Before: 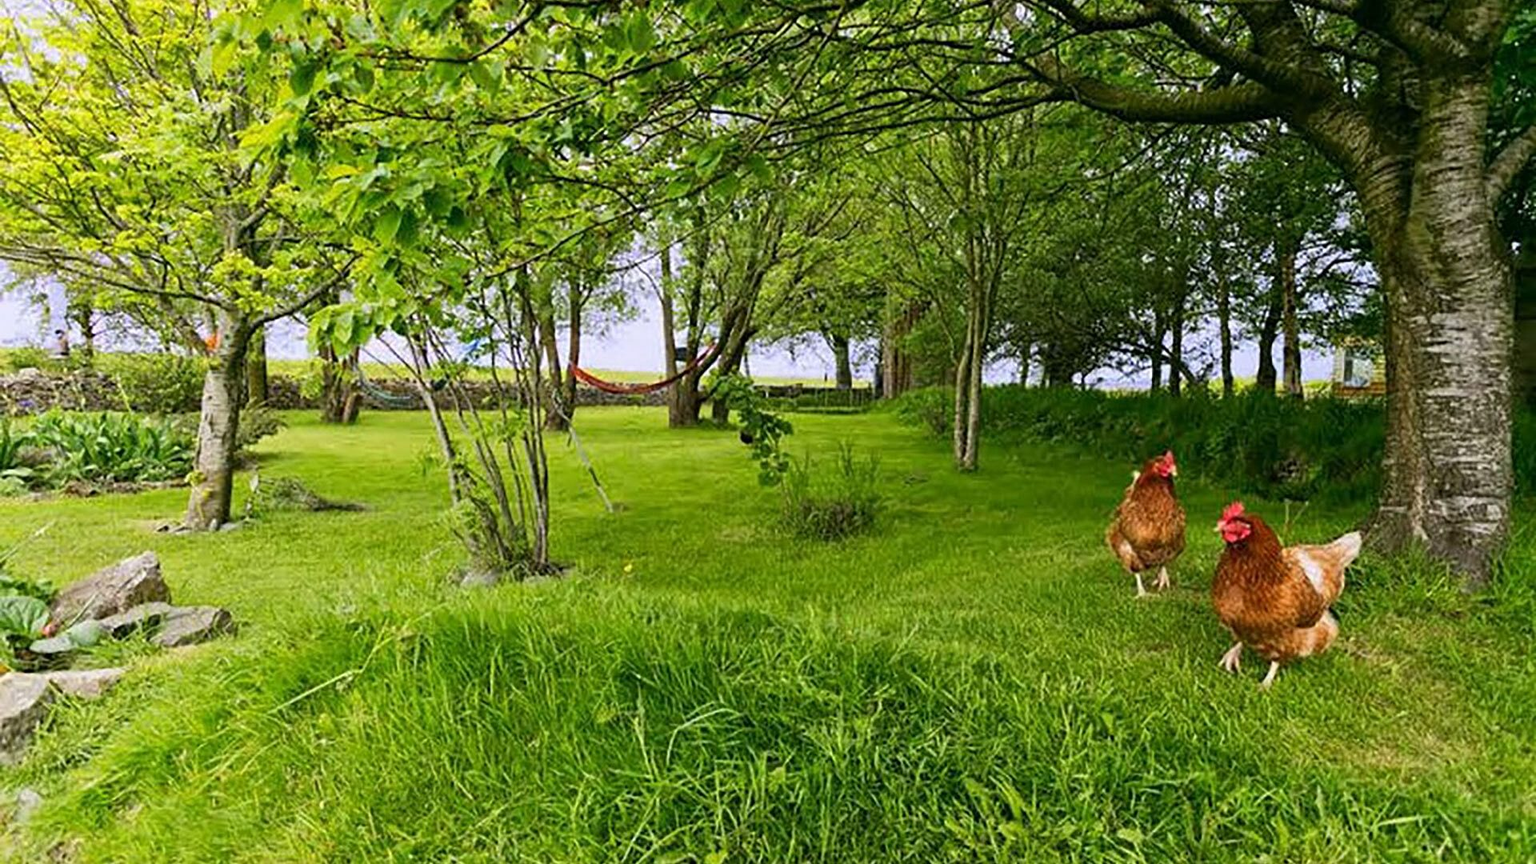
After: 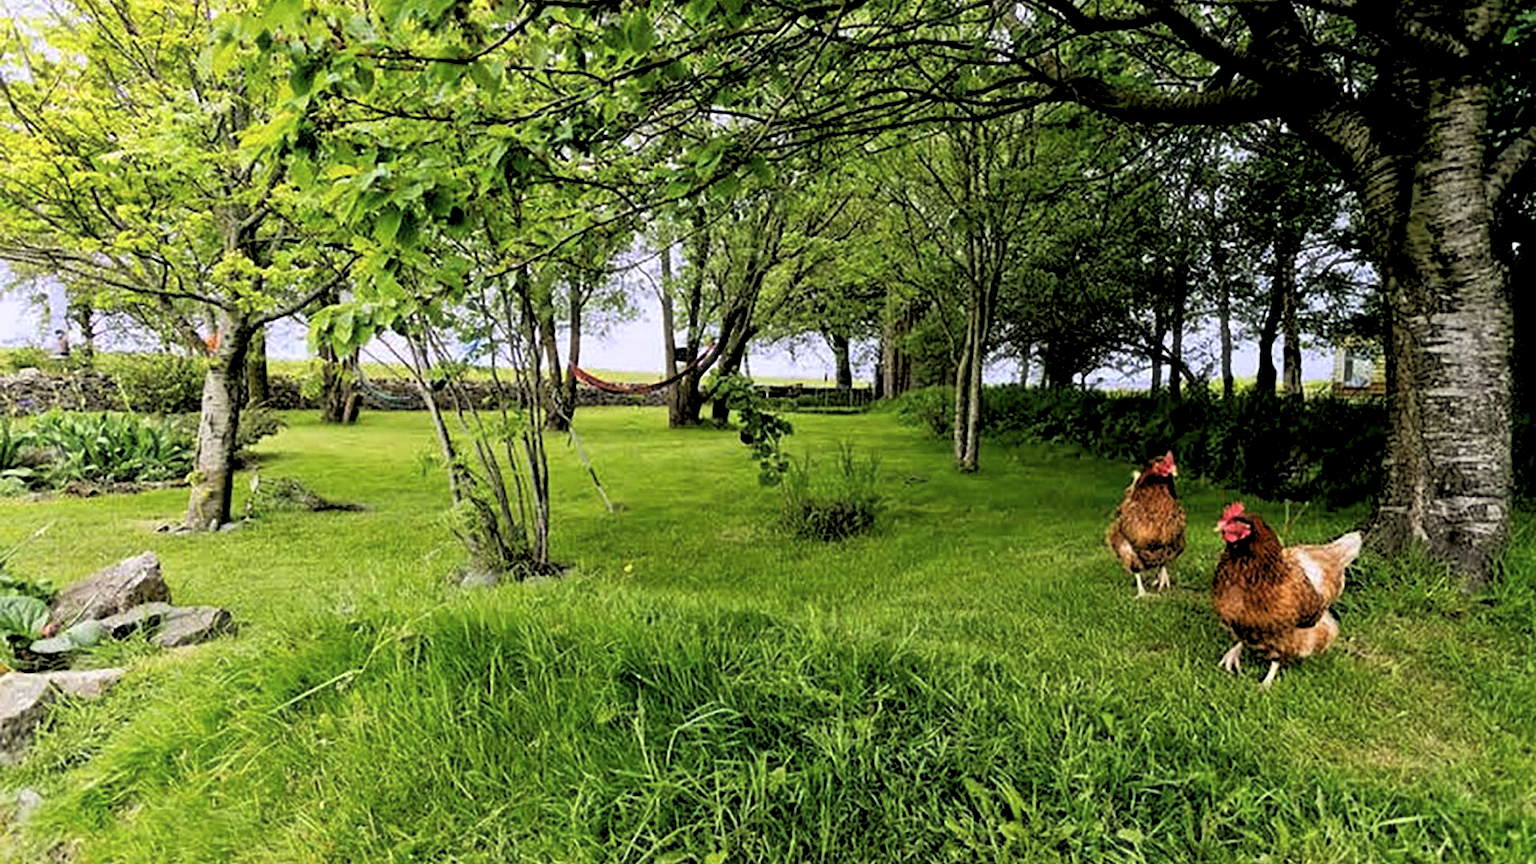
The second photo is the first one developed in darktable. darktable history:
rgb levels: levels [[0.034, 0.472, 0.904], [0, 0.5, 1], [0, 0.5, 1]]
contrast brightness saturation: saturation -0.05
white balance: emerald 1
haze removal: strength -0.1, adaptive false
